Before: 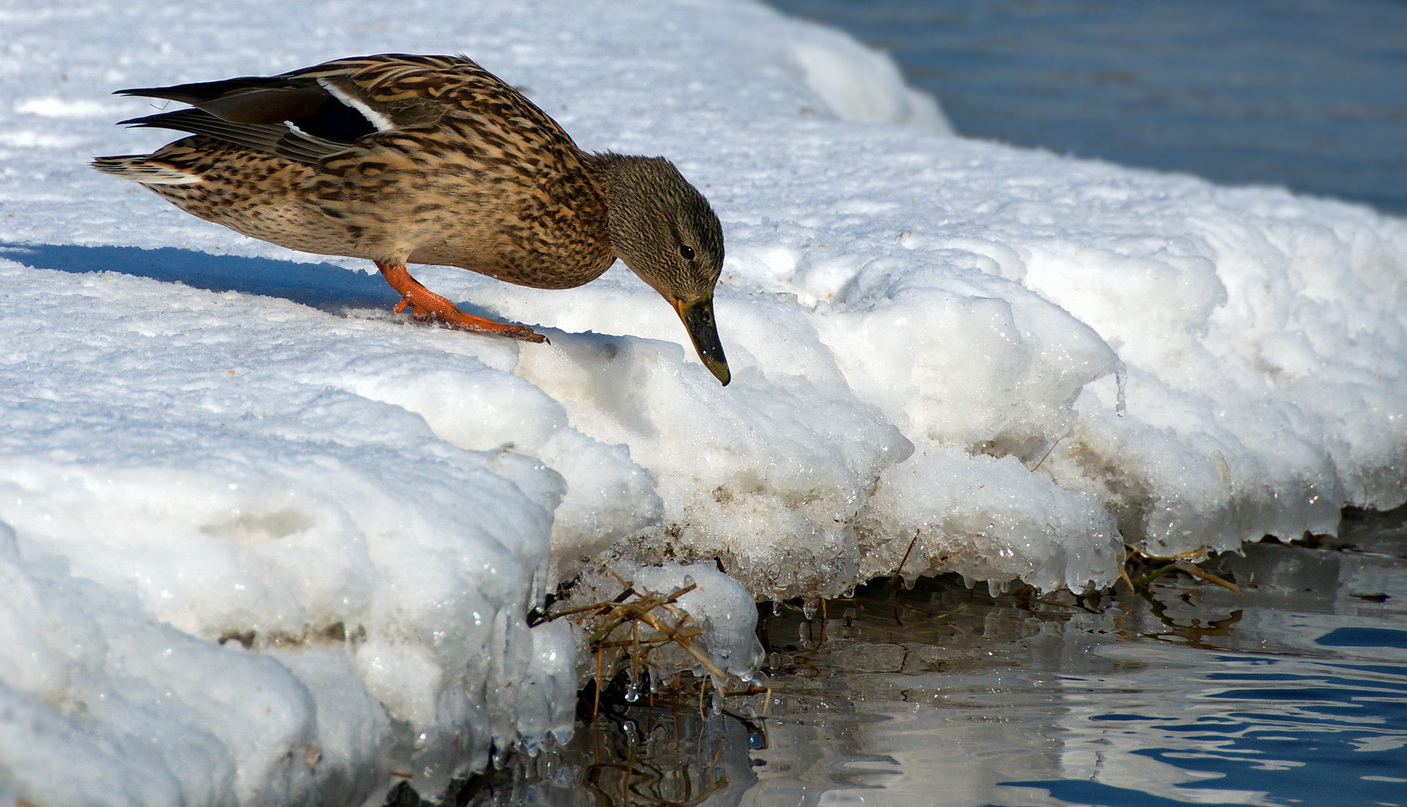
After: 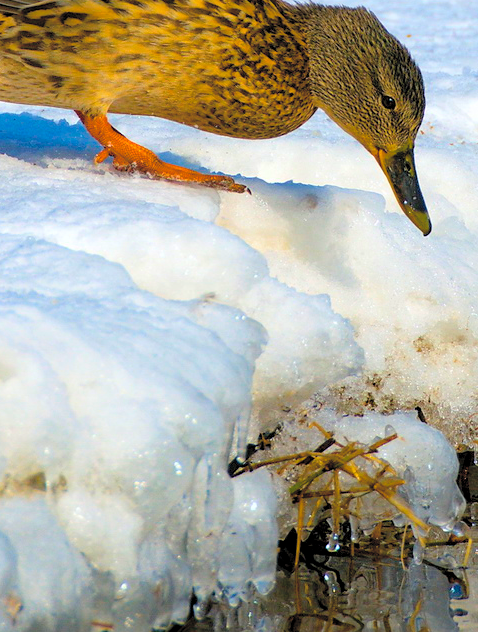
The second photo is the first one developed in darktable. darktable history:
crop and rotate: left 21.289%, top 18.677%, right 44.717%, bottom 2.978%
color balance rgb: perceptual saturation grading › global saturation 64.035%, perceptual saturation grading › highlights 48.9%, perceptual saturation grading › shadows 29.483%
contrast brightness saturation: brightness 0.28
exposure: black level correction 0.001, compensate highlight preservation false
